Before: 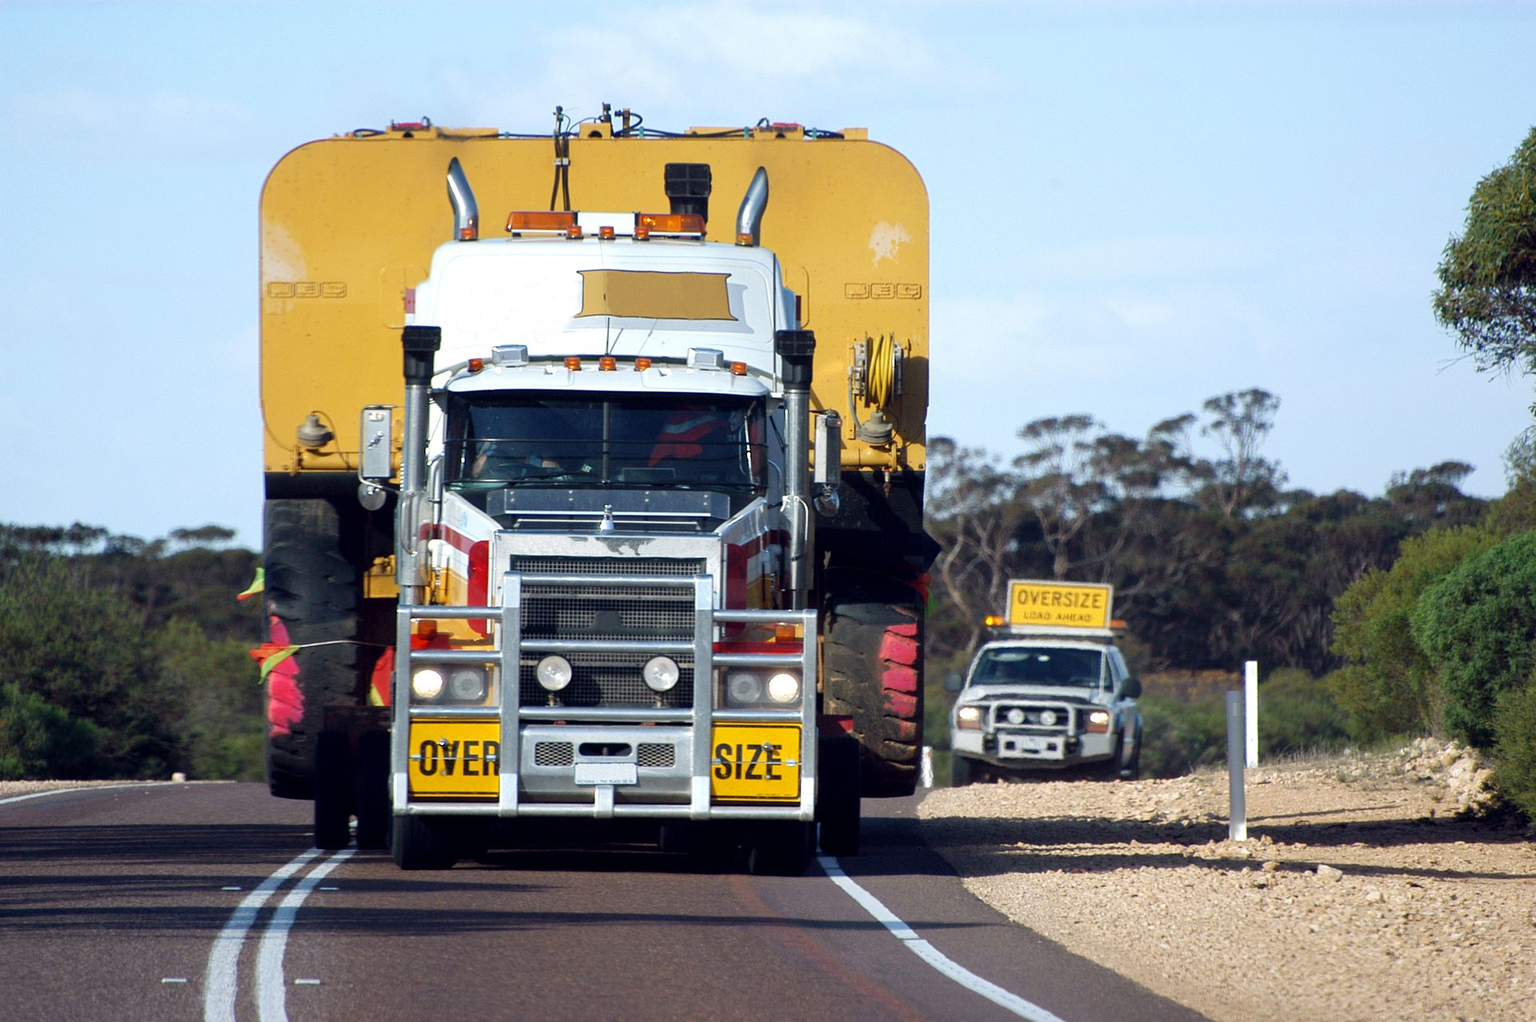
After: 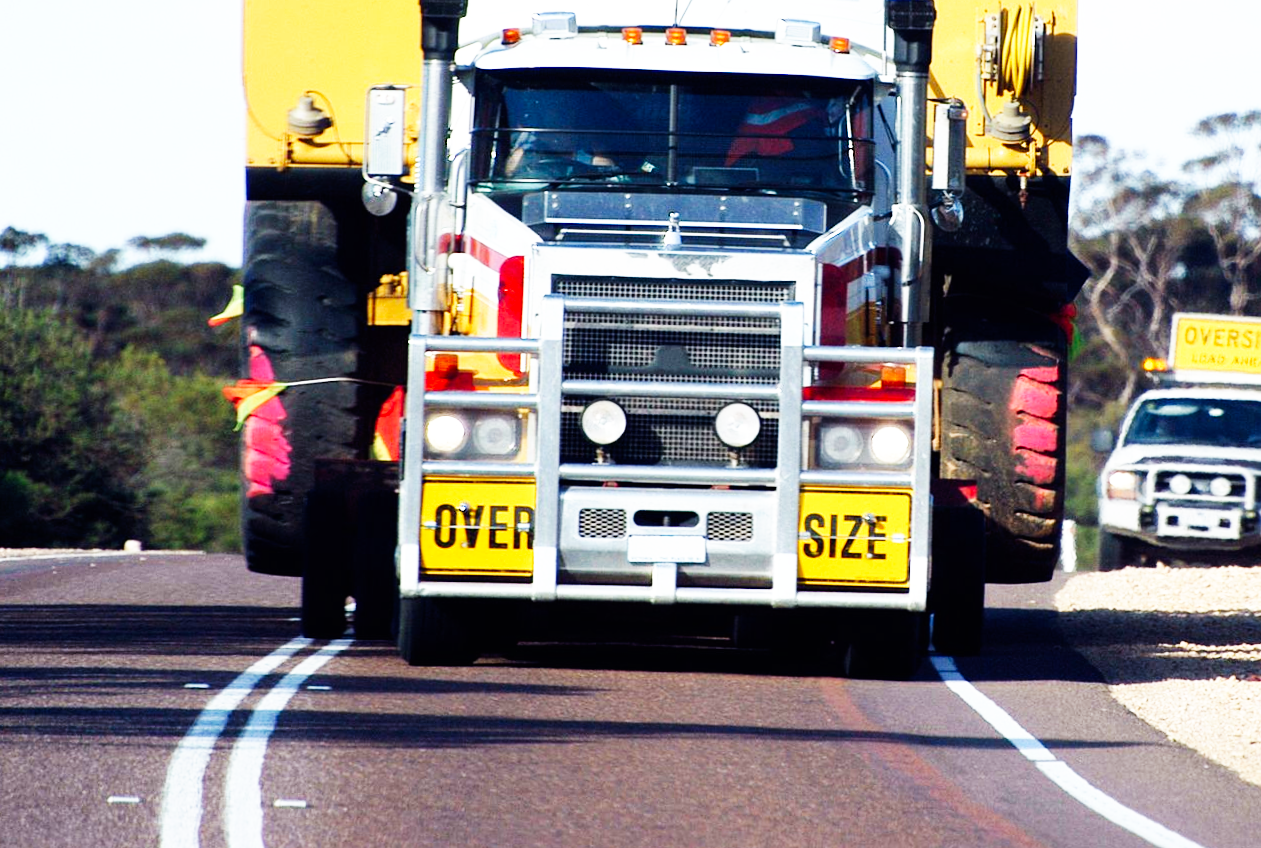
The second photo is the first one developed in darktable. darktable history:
base curve: curves: ch0 [(0, 0) (0.007, 0.004) (0.027, 0.03) (0.046, 0.07) (0.207, 0.54) (0.442, 0.872) (0.673, 0.972) (1, 1)], preserve colors none
crop and rotate: angle -0.792°, left 3.559%, top 32.184%, right 29.399%
exposure: compensate highlight preservation false
